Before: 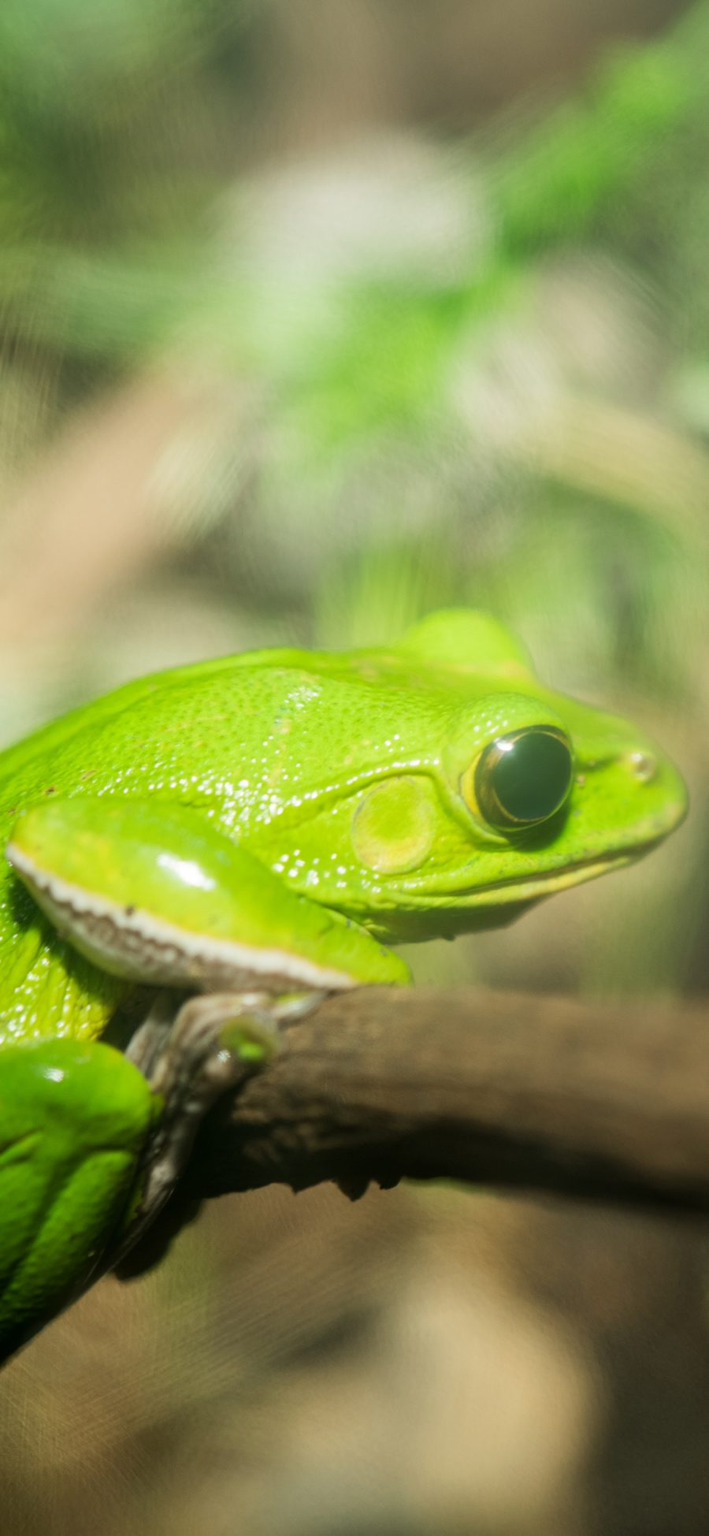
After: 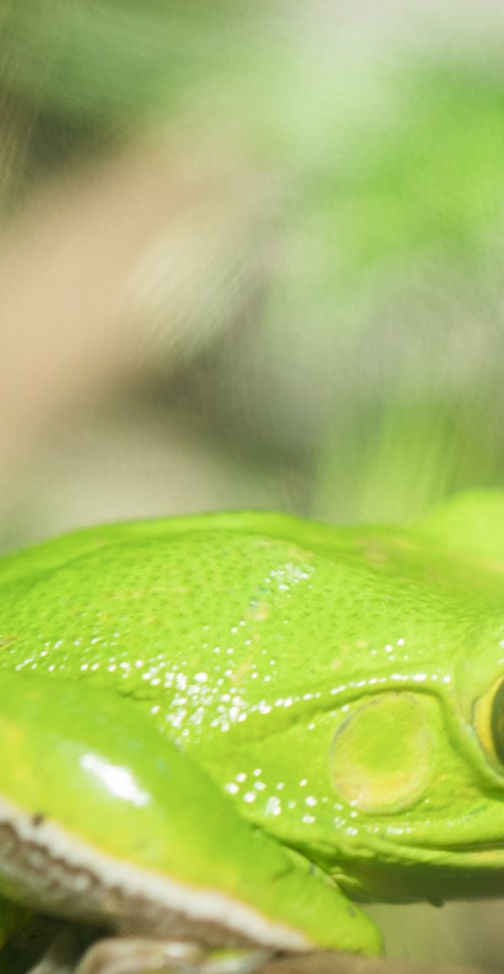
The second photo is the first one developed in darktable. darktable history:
color balance rgb: perceptual saturation grading › global saturation -2.139%, perceptual saturation grading › highlights -7.462%, perceptual saturation grading › mid-tones 7.953%, perceptual saturation grading › shadows 3.014%, global vibrance 9.99%
crop and rotate: angle -6.93°, left 2.242%, top 6.634%, right 27.456%, bottom 30.676%
color calibration: illuminant same as pipeline (D50), adaptation XYZ, x 0.346, y 0.358, temperature 5007.65 K
